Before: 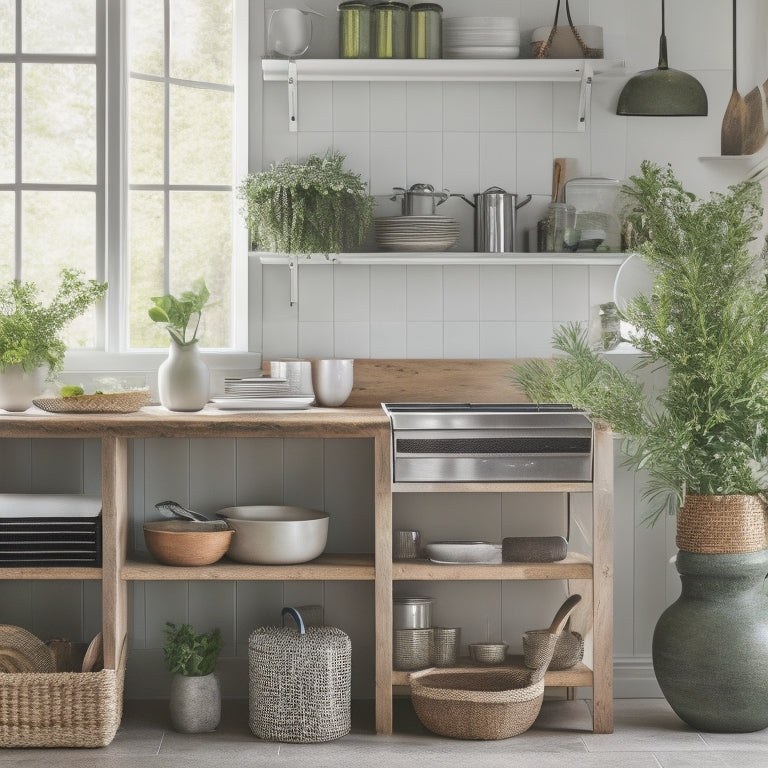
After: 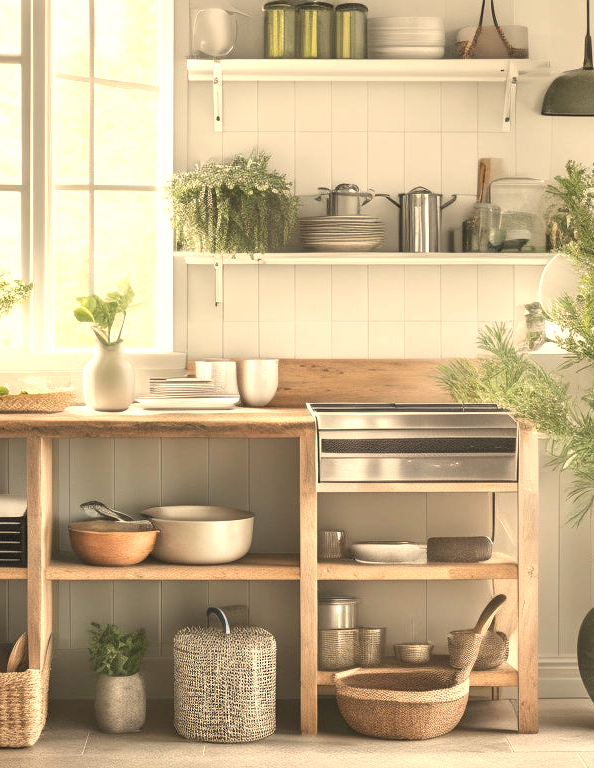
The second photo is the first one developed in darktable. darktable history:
crop: left 9.88%, right 12.664%
exposure: black level correction 0, exposure 0.7 EV, compensate highlight preservation false
levels: levels [0.026, 0.507, 0.987]
white balance: red 1.123, blue 0.83
color correction: highlights a* -0.137, highlights b* 0.137
